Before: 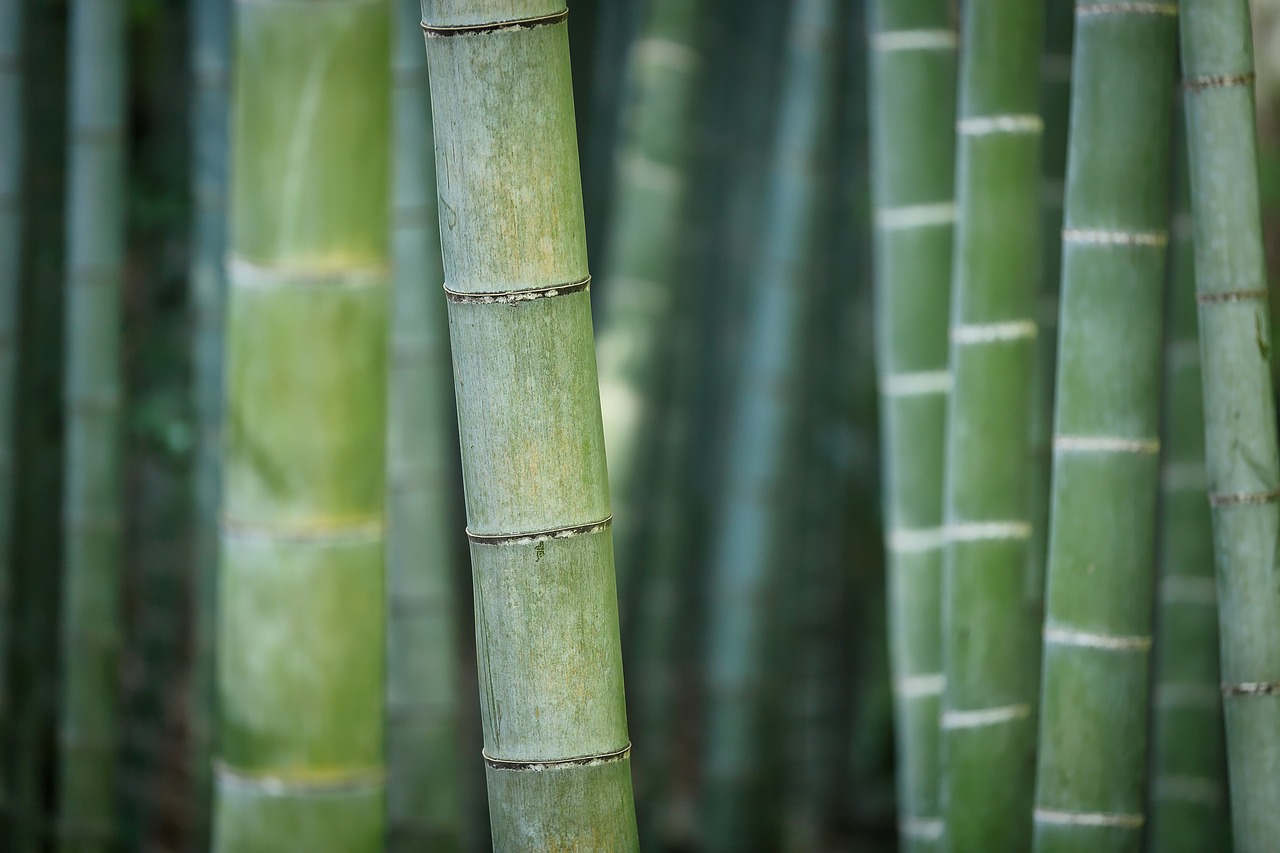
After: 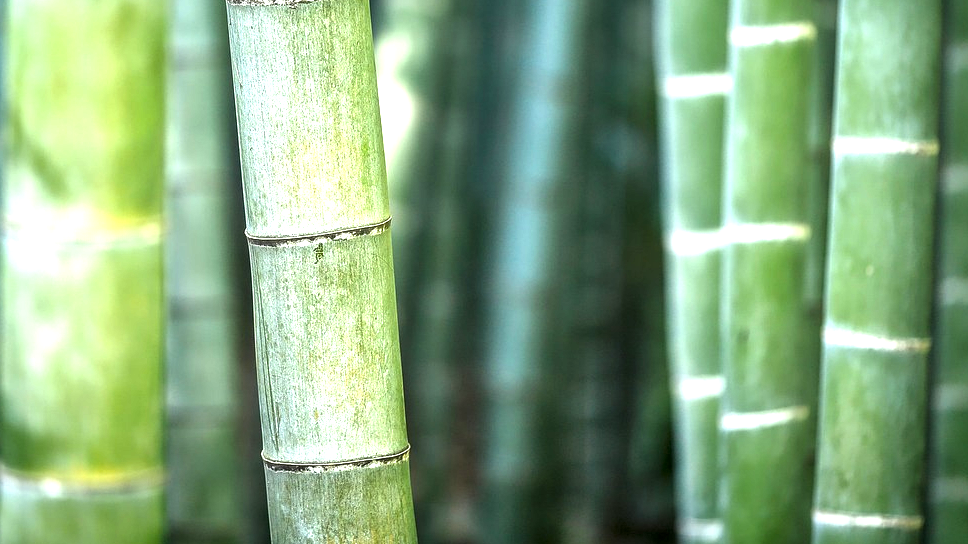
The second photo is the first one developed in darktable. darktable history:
crop and rotate: left 17.299%, top 35.115%, right 7.015%, bottom 1.024%
exposure: black level correction 0, exposure 0.95 EV, compensate exposure bias true, compensate highlight preservation false
color balance rgb: linear chroma grading › global chroma 10%, global vibrance 10%, contrast 15%, saturation formula JzAzBz (2021)
local contrast: detail 142%
